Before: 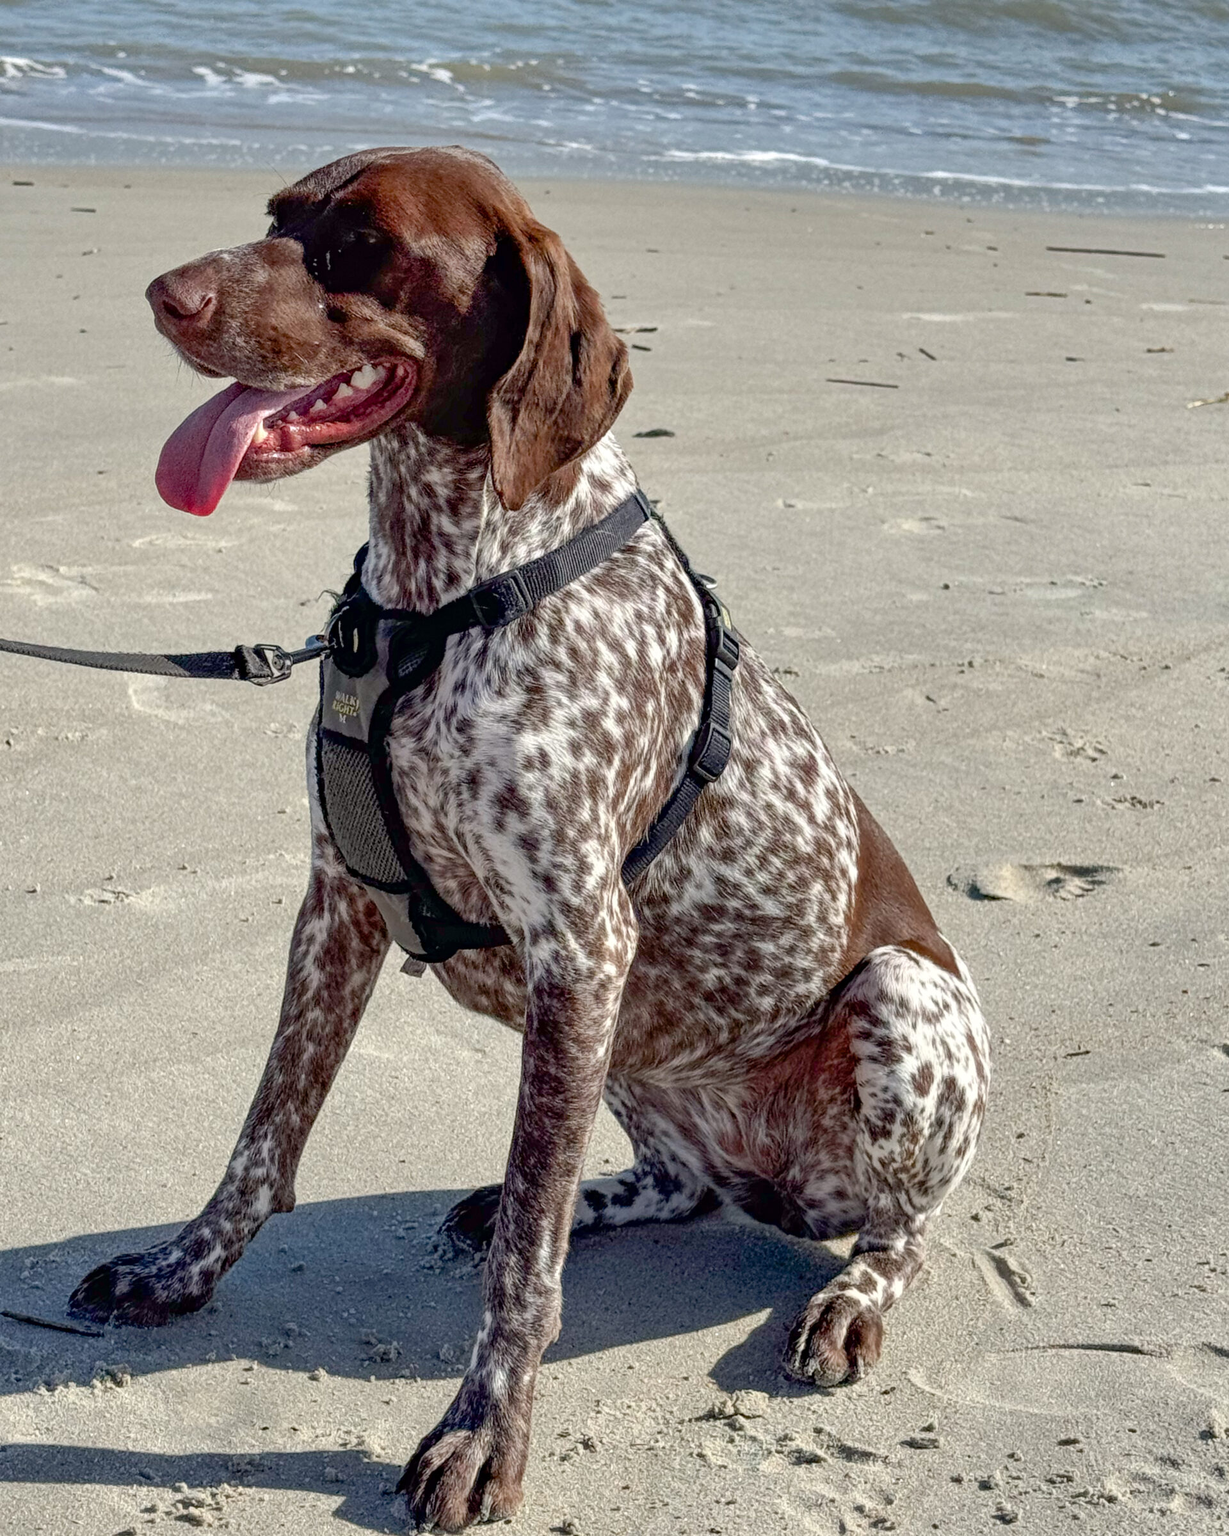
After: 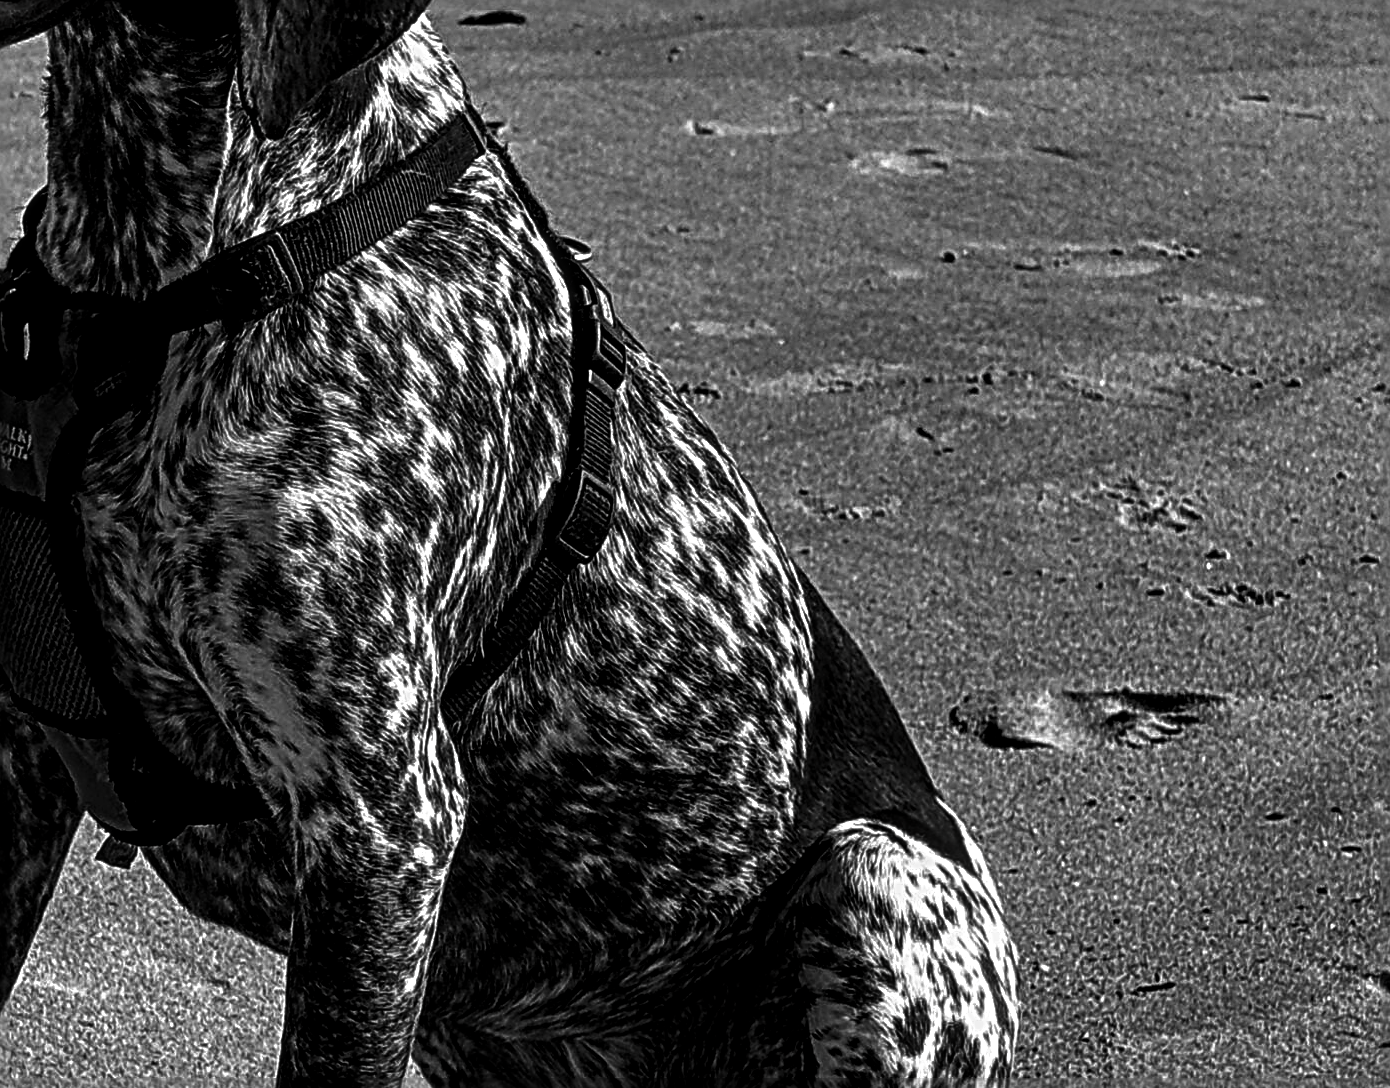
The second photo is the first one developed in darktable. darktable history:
sharpen: radius 3.724, amount 0.939
color zones: curves: ch1 [(0, 0.292) (0.001, 0.292) (0.2, 0.264) (0.4, 0.248) (0.6, 0.248) (0.8, 0.264) (0.999, 0.292) (1, 0.292)]
local contrast: detail 130%
exposure: black level correction 0.001, compensate highlight preservation false
crop and rotate: left 27.56%, top 27.493%, bottom 27.166%
contrast brightness saturation: contrast 0.02, brightness -0.983, saturation -0.991
